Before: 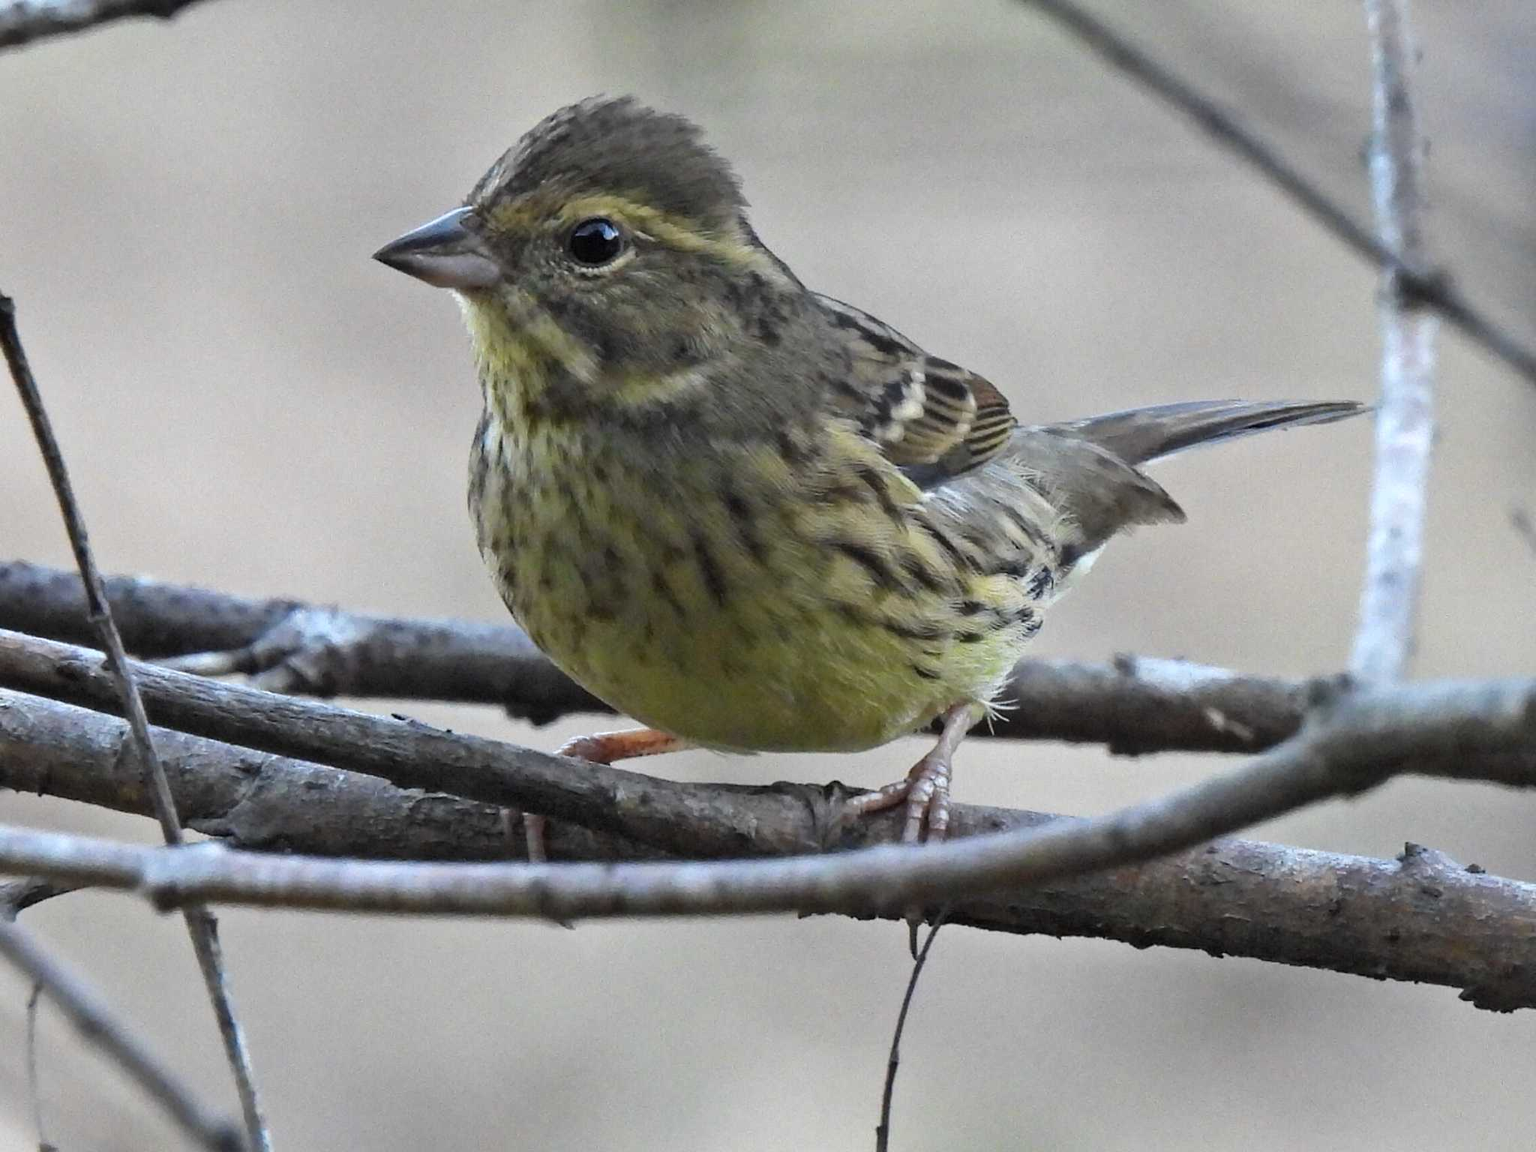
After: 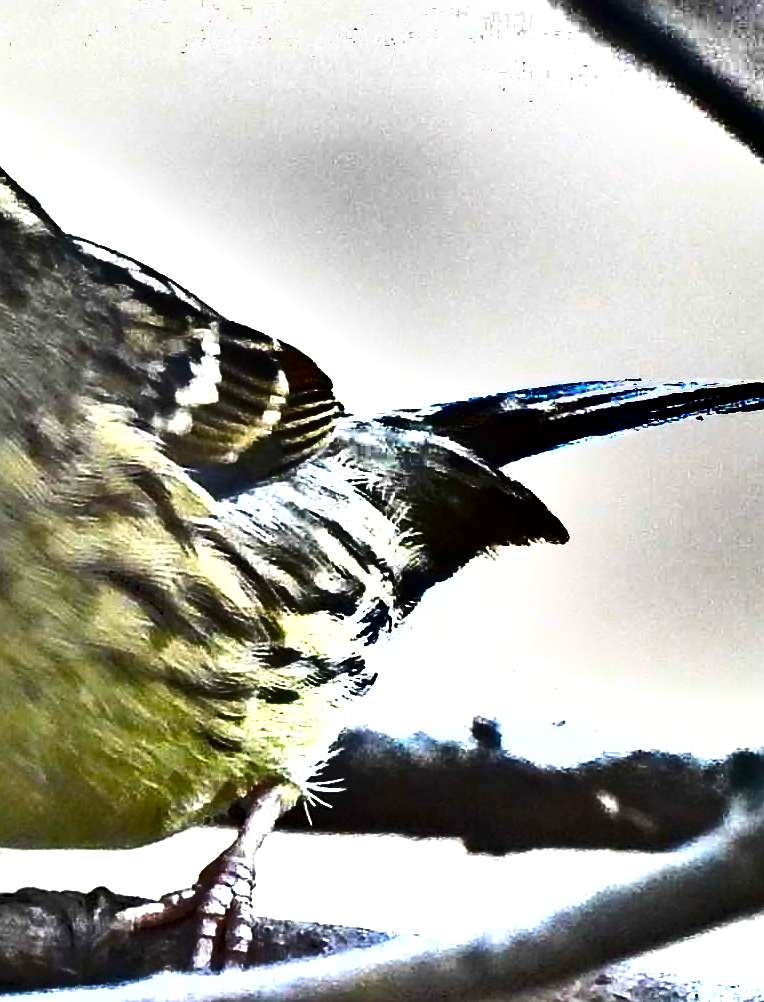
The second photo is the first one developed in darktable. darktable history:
sharpen: on, module defaults
exposure: black level correction 0, exposure 1.449 EV, compensate highlight preservation false
haze removal: compatibility mode true, adaptive false
levels: white 90.64%, levels [0.016, 0.484, 0.953]
crop and rotate: left 49.466%, top 10.09%, right 13.201%, bottom 24.641%
shadows and highlights: shadows 19.8, highlights -85.11, soften with gaussian
